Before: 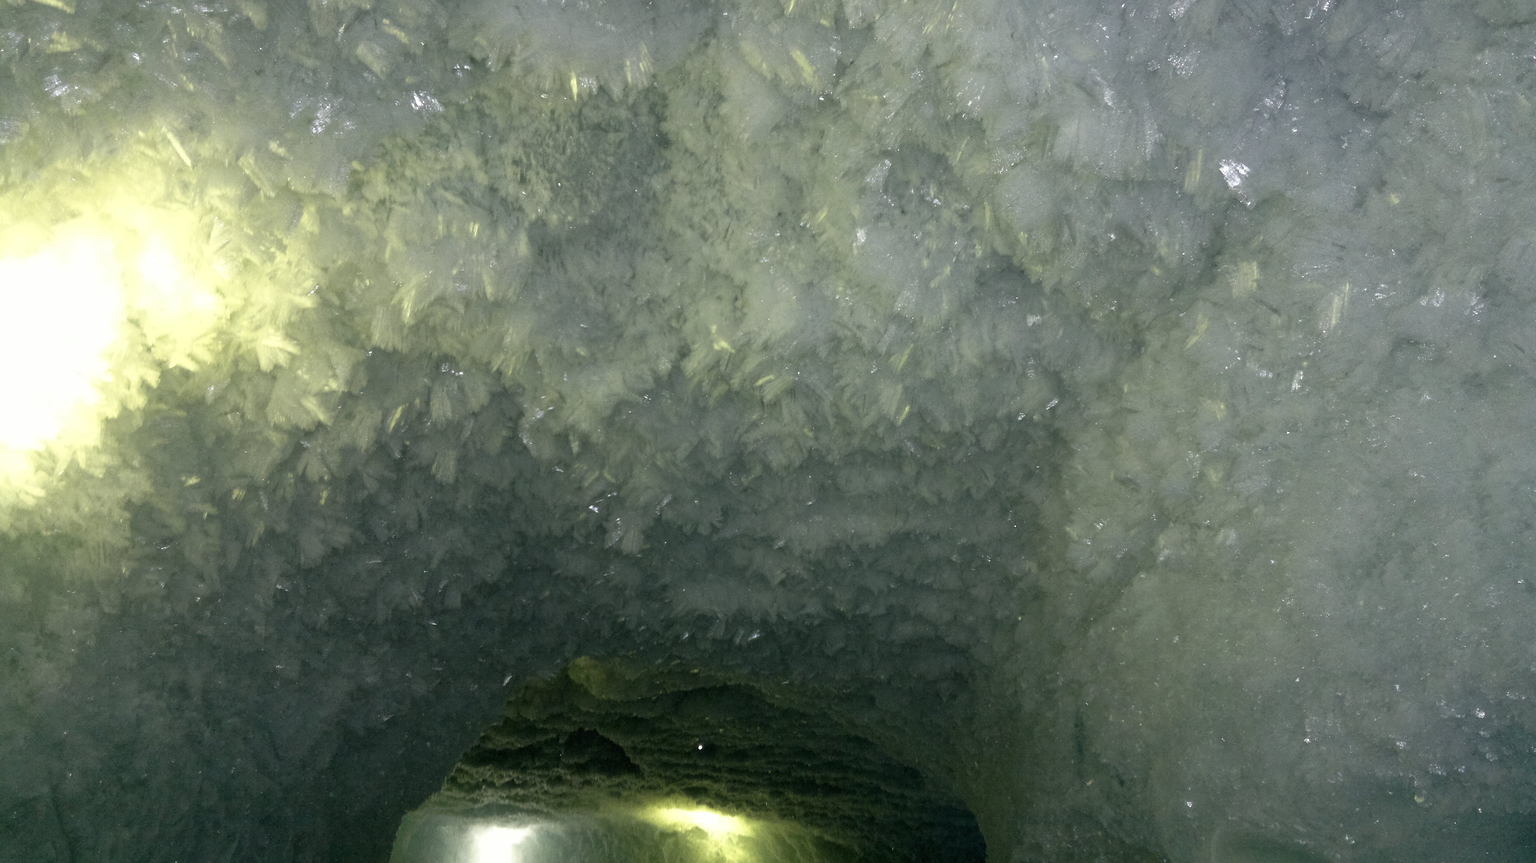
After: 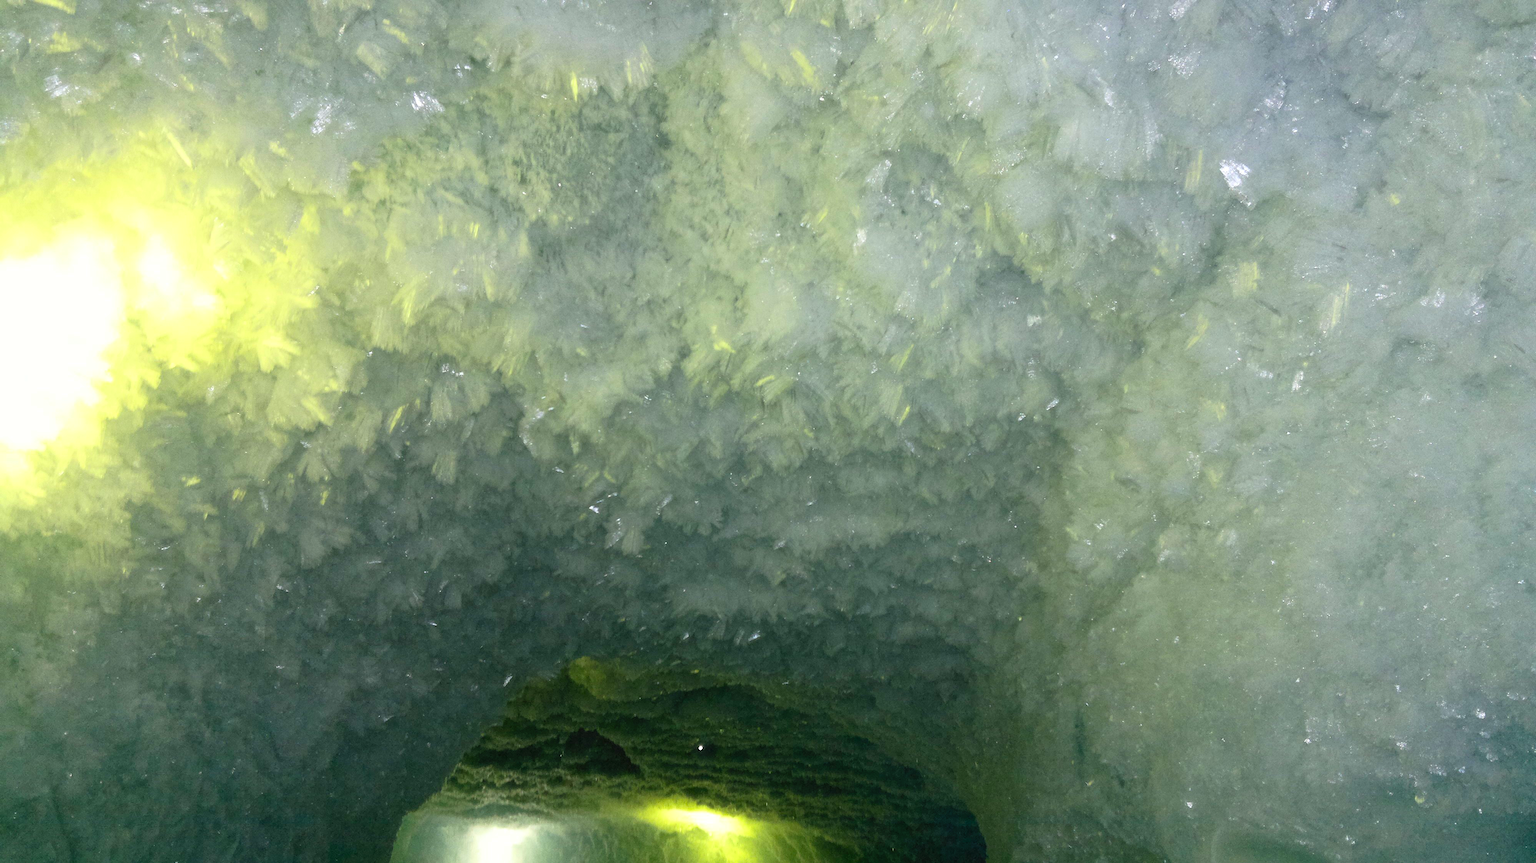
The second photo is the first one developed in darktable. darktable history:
contrast brightness saturation: contrast 0.196, brightness 0.204, saturation 0.781
haze removal: strength -0.087, distance 0.363, adaptive false
